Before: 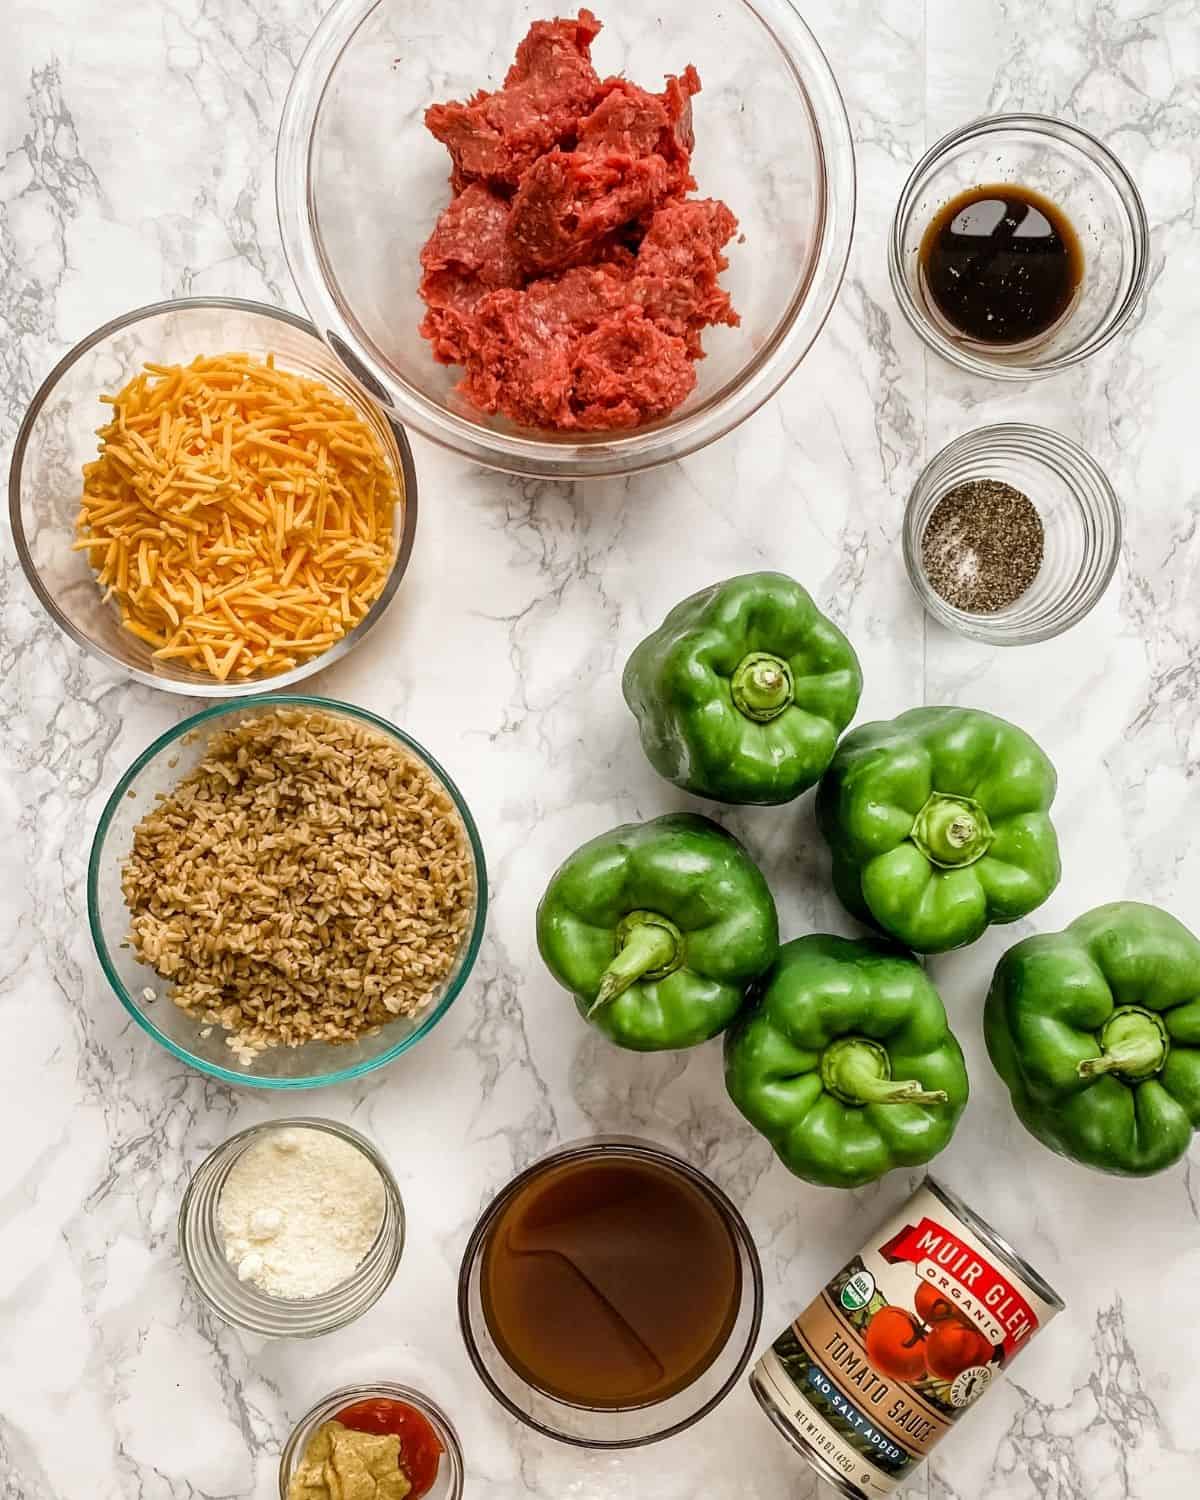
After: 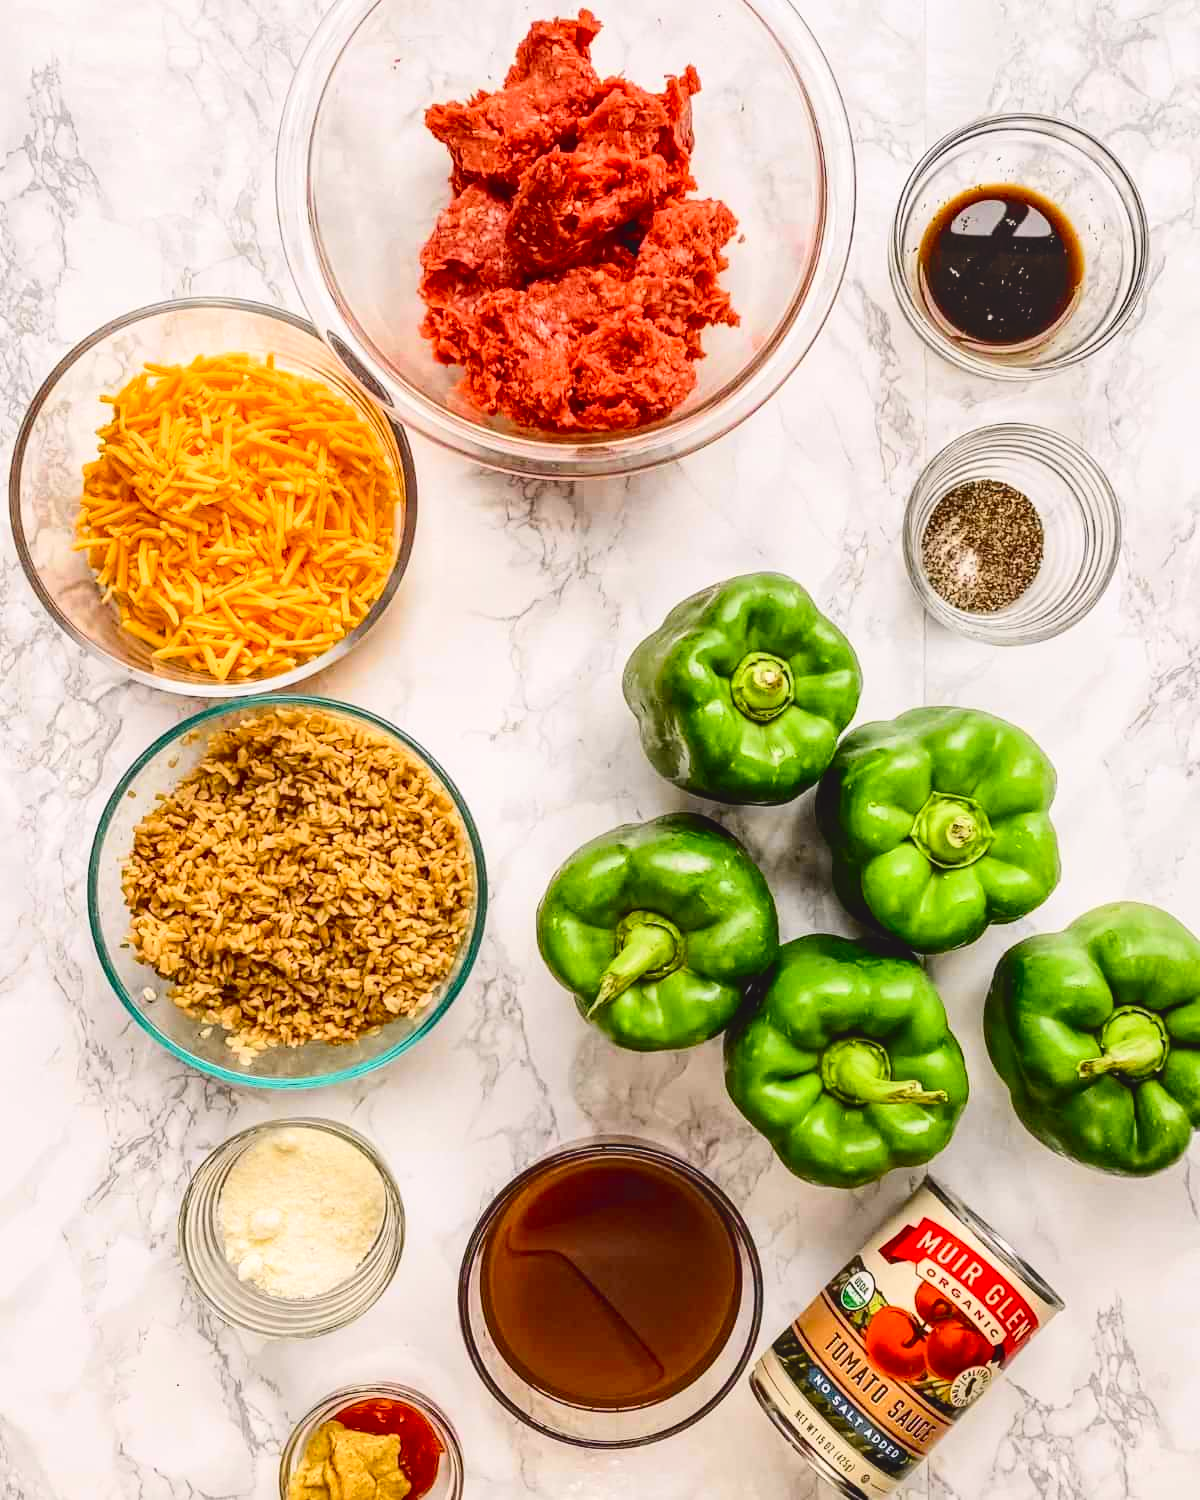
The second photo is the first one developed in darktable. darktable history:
local contrast: detail 110%
tone curve: curves: ch0 [(0, 0.023) (0.103, 0.087) (0.295, 0.297) (0.445, 0.531) (0.553, 0.665) (0.735, 0.843) (0.994, 1)]; ch1 [(0, 0) (0.414, 0.395) (0.447, 0.447) (0.485, 0.5) (0.512, 0.524) (0.542, 0.581) (0.581, 0.632) (0.646, 0.715) (1, 1)]; ch2 [(0, 0) (0.369, 0.388) (0.449, 0.431) (0.478, 0.471) (0.516, 0.517) (0.579, 0.624) (0.674, 0.775) (1, 1)], color space Lab, independent channels, preserve colors none
